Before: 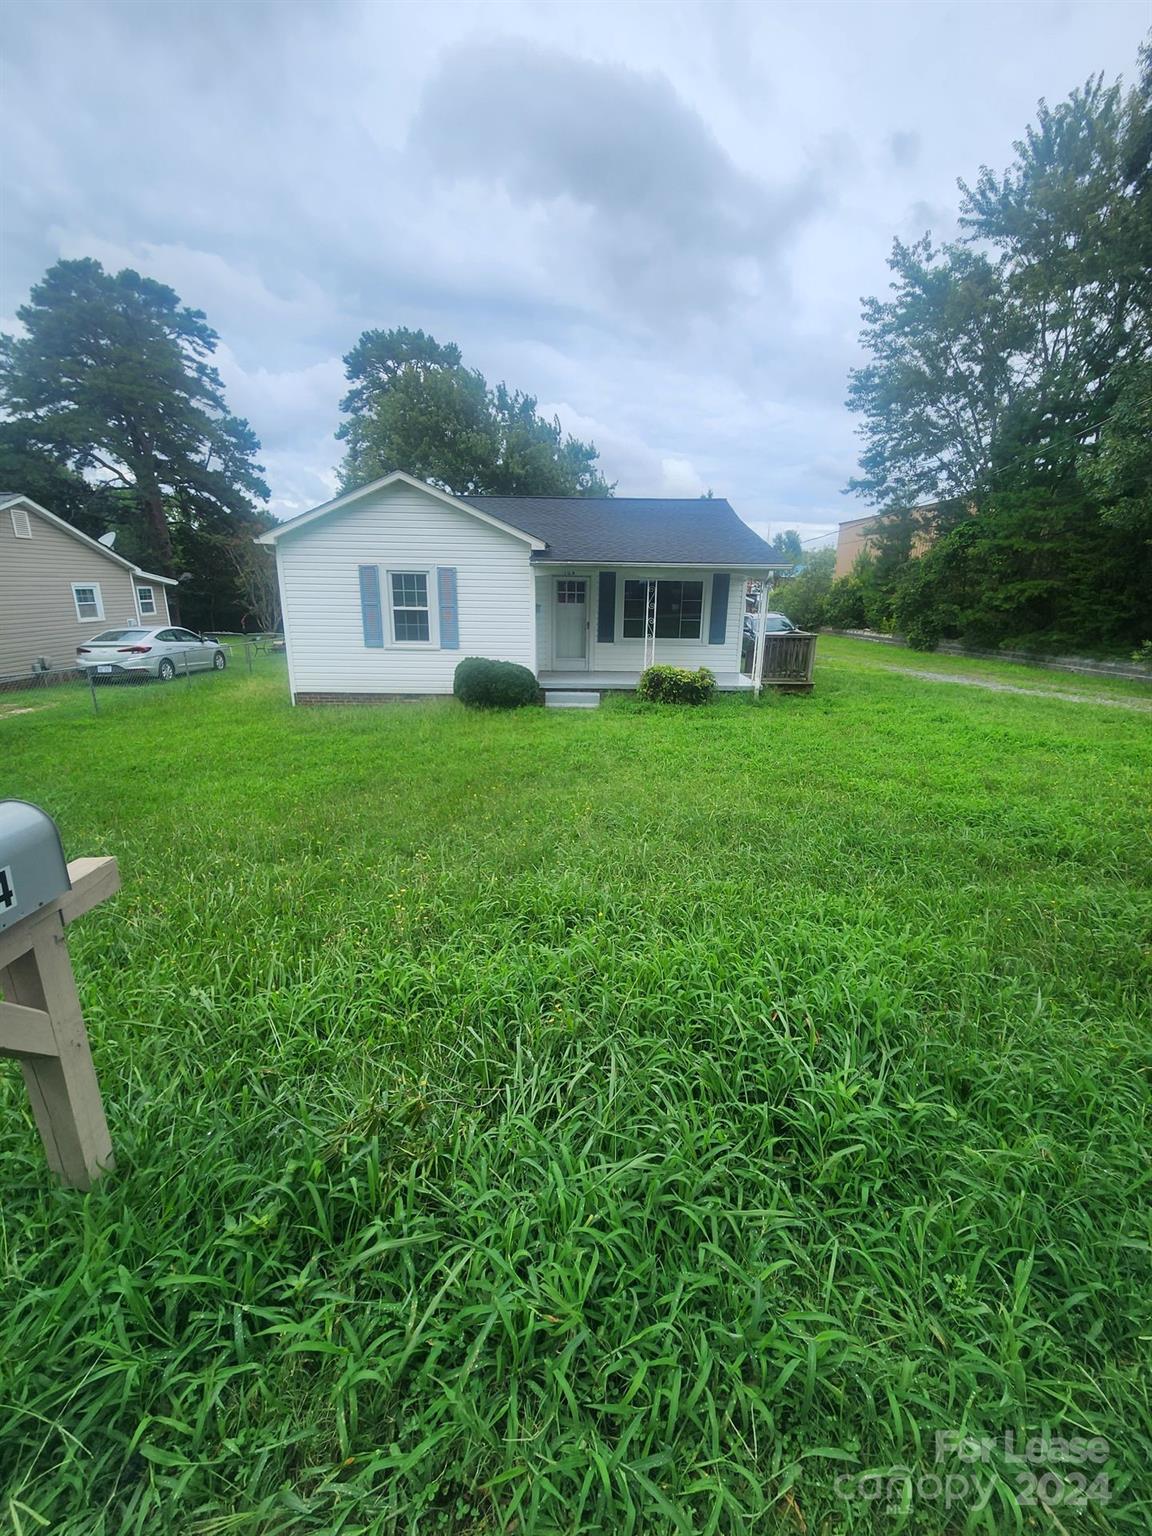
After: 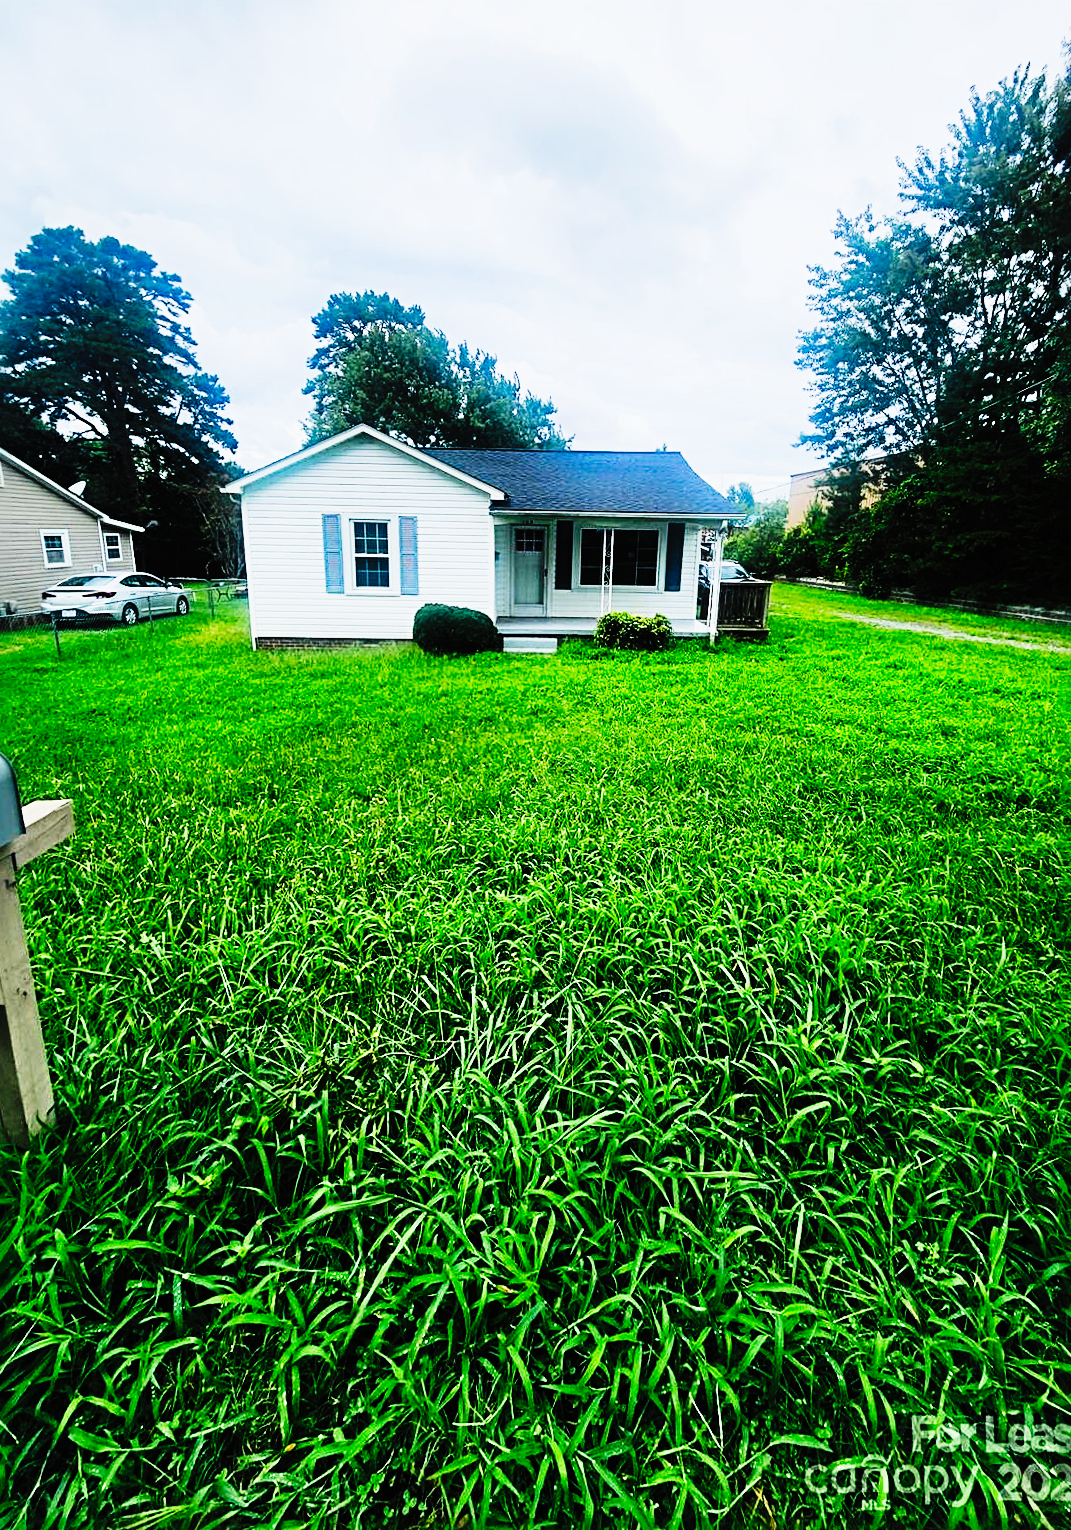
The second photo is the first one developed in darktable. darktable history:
filmic rgb: black relative exposure -5 EV, hardness 2.88, contrast 1.2, highlights saturation mix -30%
rotate and perspective: rotation 0.215°, lens shift (vertical) -0.139, crop left 0.069, crop right 0.939, crop top 0.002, crop bottom 0.996
sharpen: radius 4.883
tone curve: curves: ch0 [(0, 0) (0.003, 0.01) (0.011, 0.012) (0.025, 0.012) (0.044, 0.017) (0.069, 0.021) (0.1, 0.025) (0.136, 0.03) (0.177, 0.037) (0.224, 0.052) (0.277, 0.092) (0.335, 0.16) (0.399, 0.3) (0.468, 0.463) (0.543, 0.639) (0.623, 0.796) (0.709, 0.904) (0.801, 0.962) (0.898, 0.988) (1, 1)], preserve colors none
